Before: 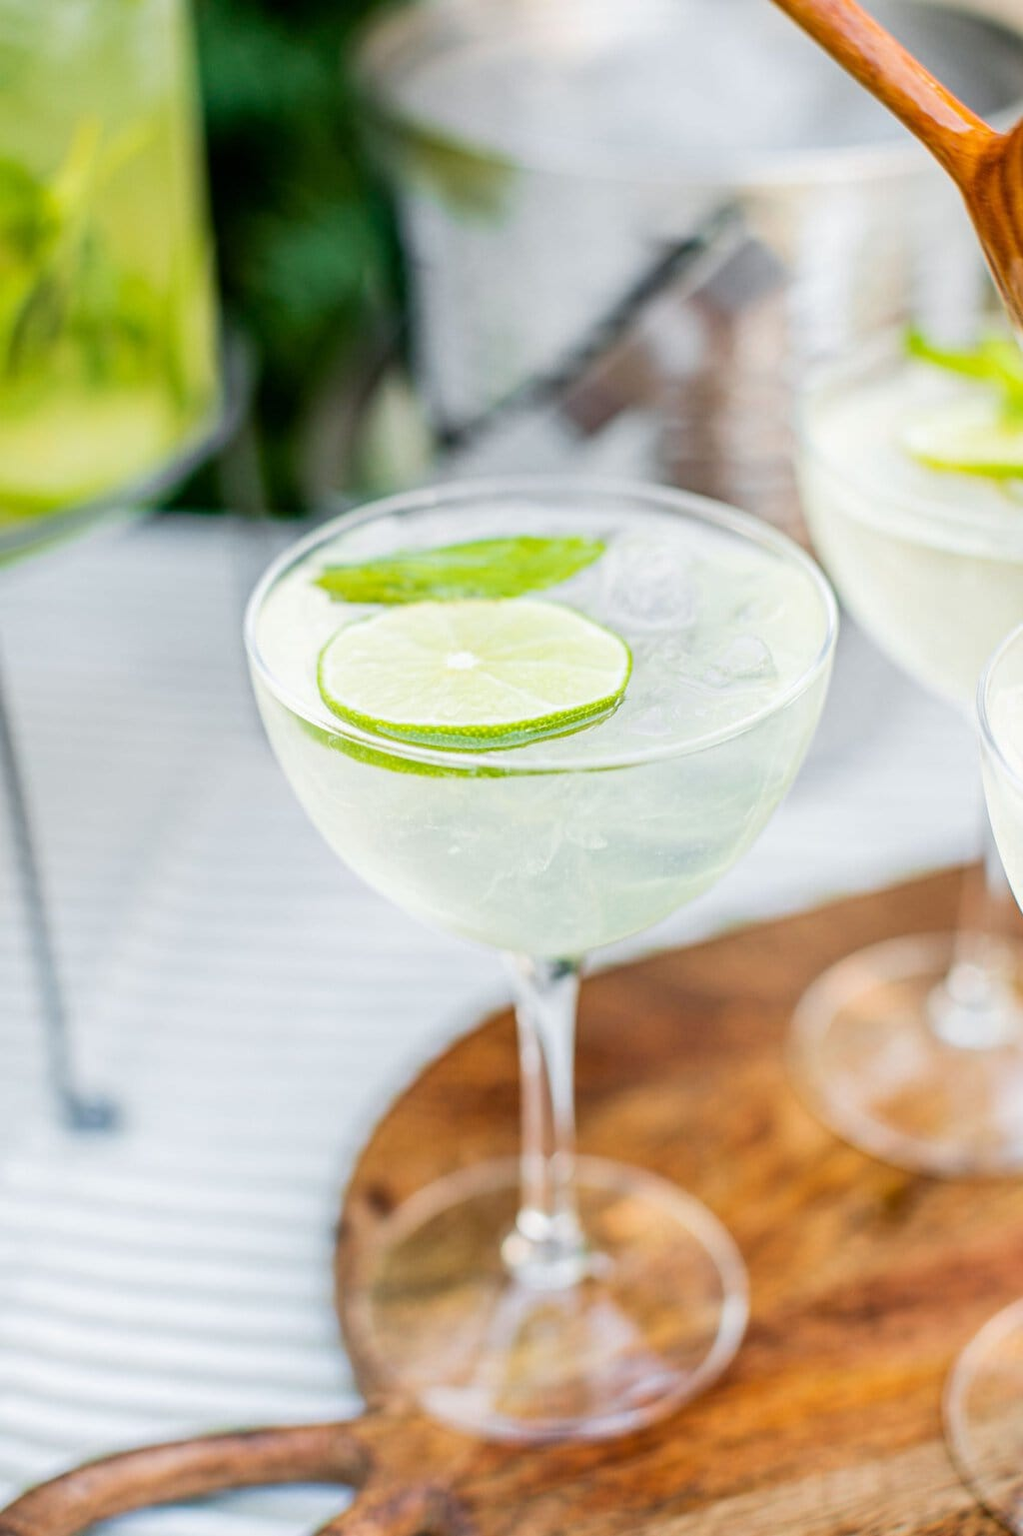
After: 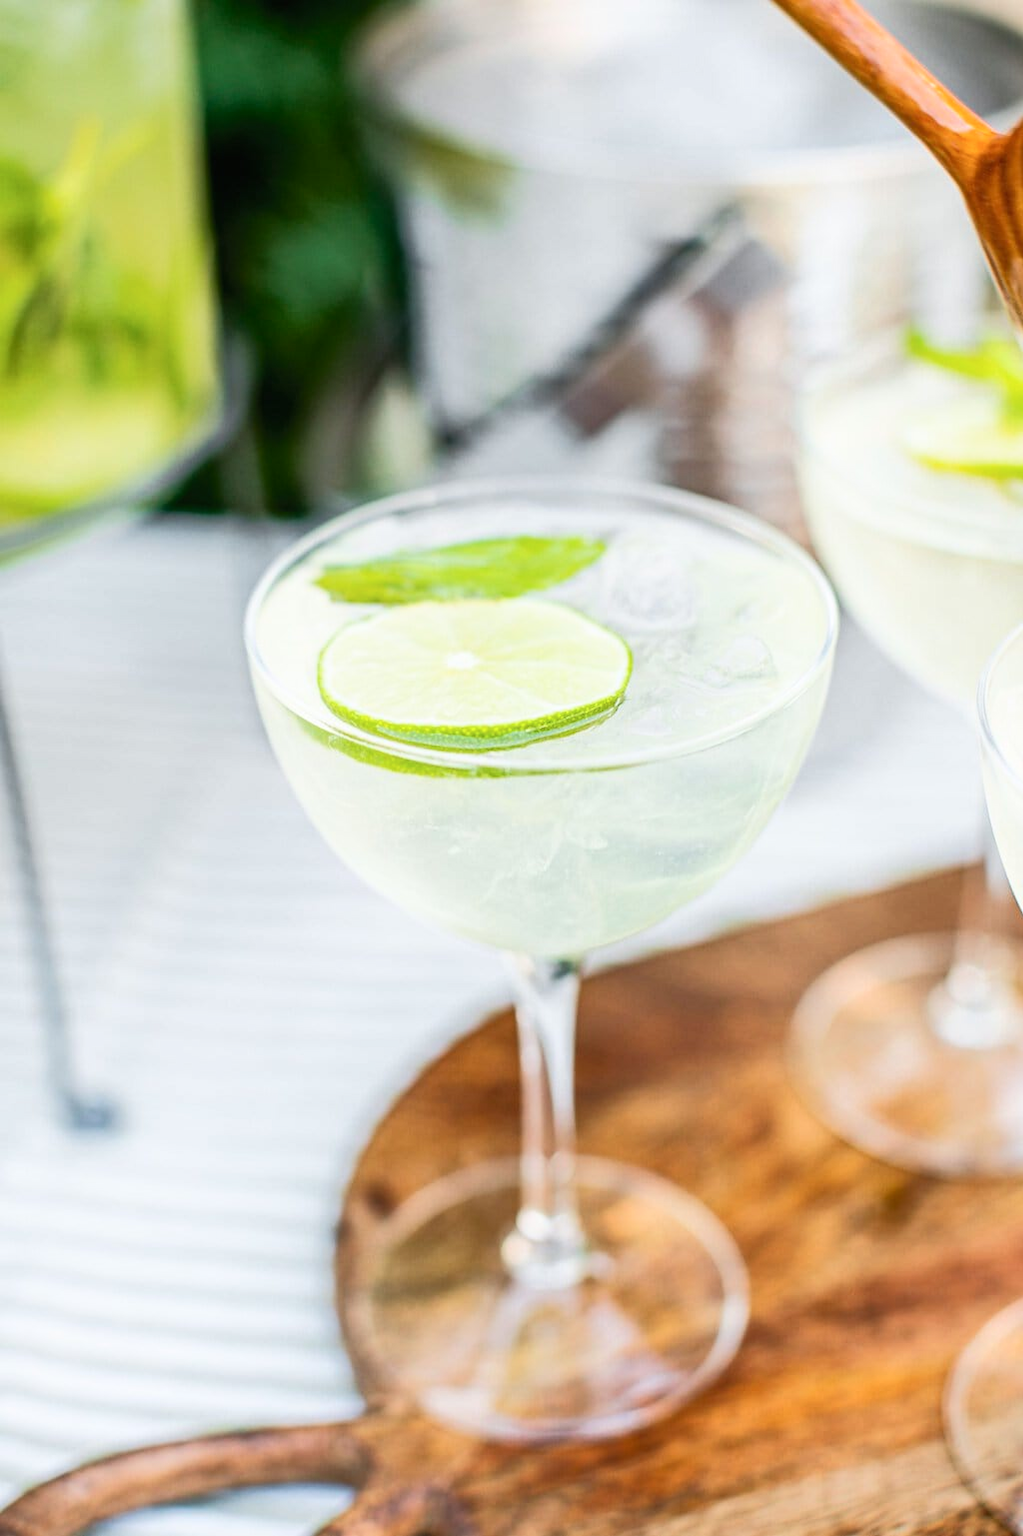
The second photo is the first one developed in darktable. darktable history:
tone curve: curves: ch0 [(0, 0) (0.003, 0.009) (0.011, 0.019) (0.025, 0.034) (0.044, 0.057) (0.069, 0.082) (0.1, 0.104) (0.136, 0.131) (0.177, 0.165) (0.224, 0.212) (0.277, 0.279) (0.335, 0.342) (0.399, 0.401) (0.468, 0.477) (0.543, 0.572) (0.623, 0.675) (0.709, 0.772) (0.801, 0.85) (0.898, 0.942) (1, 1)], color space Lab, independent channels, preserve colors none
